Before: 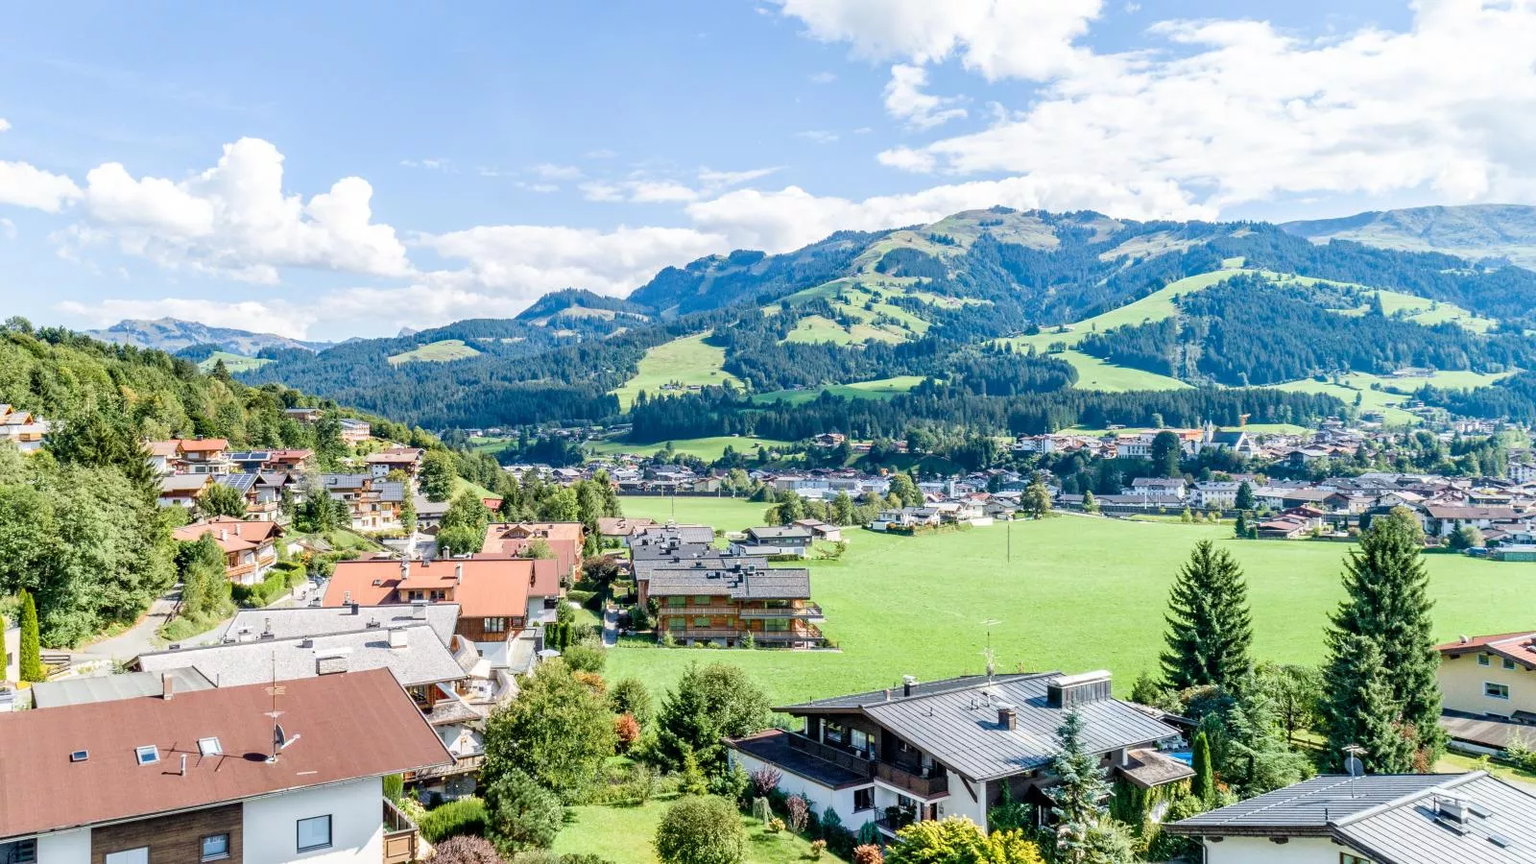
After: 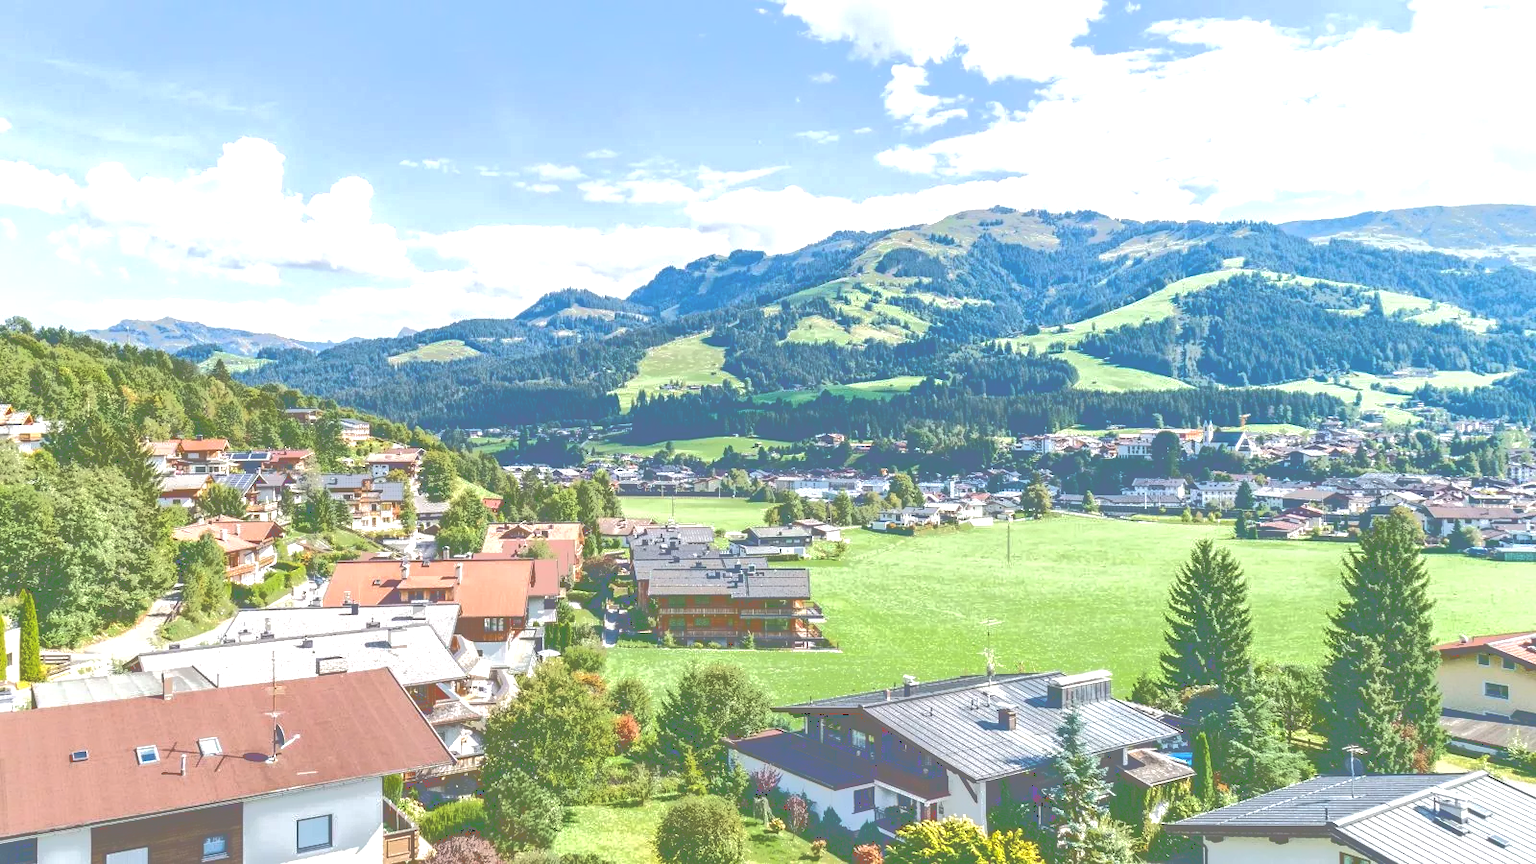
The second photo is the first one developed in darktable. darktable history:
base curve: curves: ch0 [(0, 0.02) (0.083, 0.036) (1, 1)], preserve colors average RGB
tone curve: curves: ch0 [(0, 0) (0.003, 0.437) (0.011, 0.438) (0.025, 0.441) (0.044, 0.441) (0.069, 0.441) (0.1, 0.444) (0.136, 0.447) (0.177, 0.452) (0.224, 0.457) (0.277, 0.466) (0.335, 0.485) (0.399, 0.514) (0.468, 0.558) (0.543, 0.616) (0.623, 0.686) (0.709, 0.76) (0.801, 0.803) (0.898, 0.825) (1, 1)], color space Lab, independent channels, preserve colors none
exposure: exposure 0.504 EV, compensate highlight preservation false
